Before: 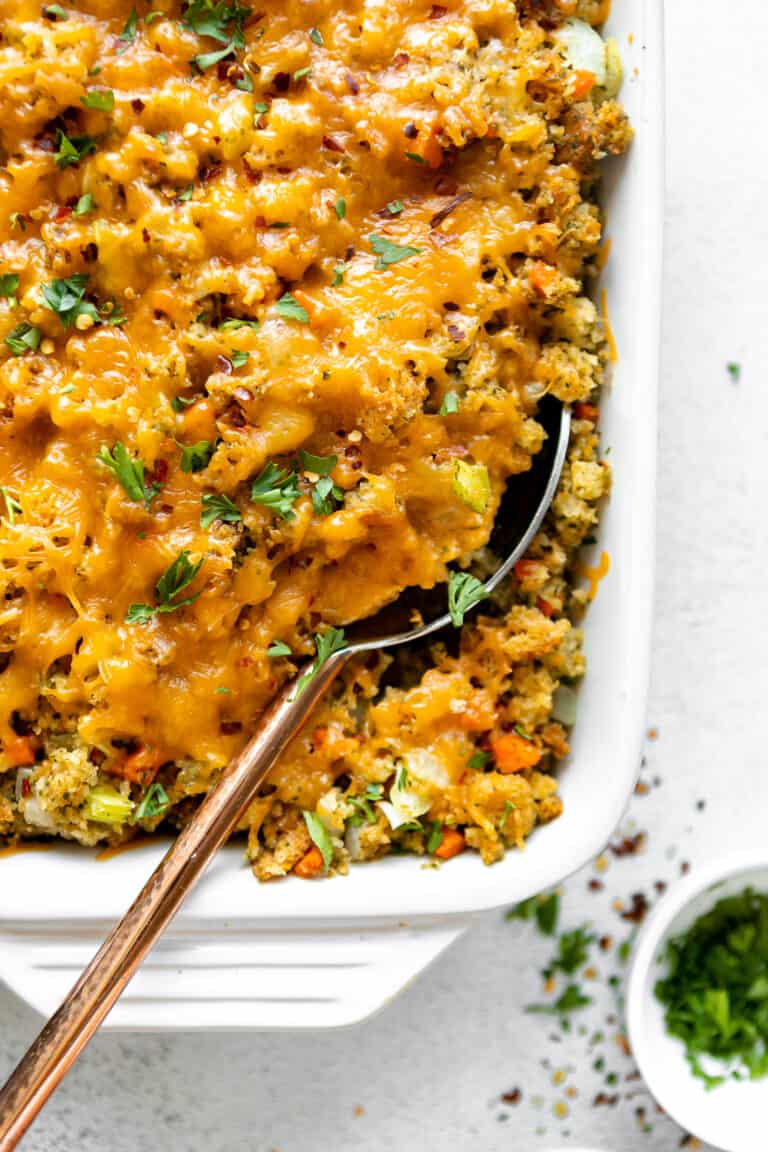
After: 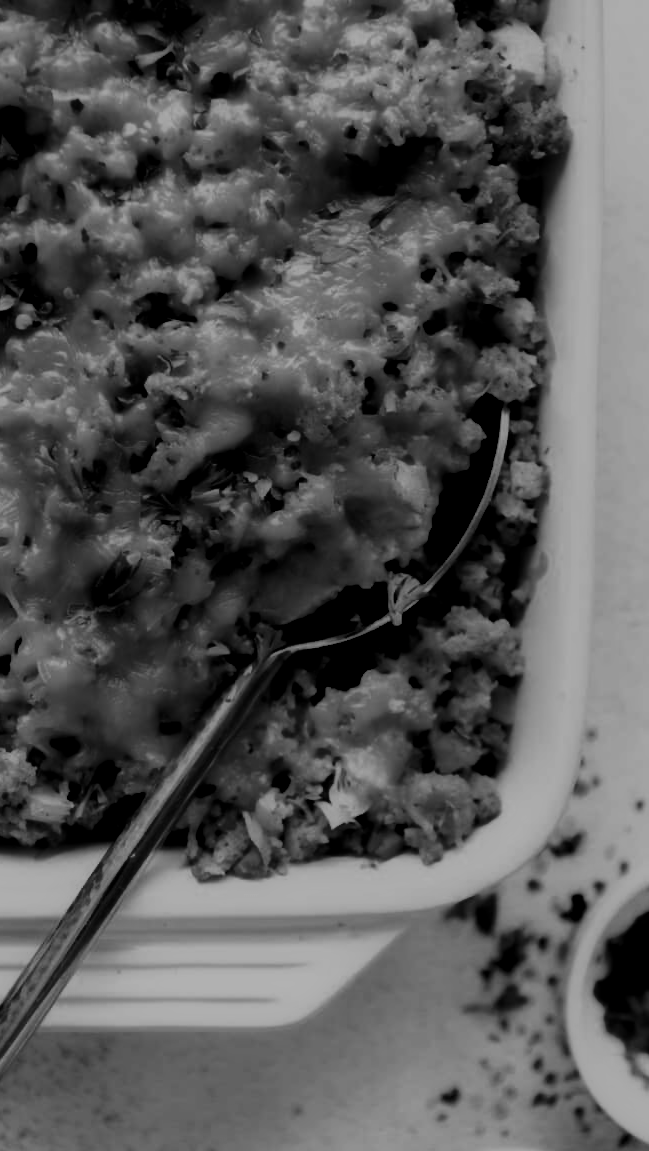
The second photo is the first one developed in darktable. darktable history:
color zones: curves: ch0 [(0, 0.558) (0.143, 0.548) (0.286, 0.447) (0.429, 0.259) (0.571, 0.5) (0.714, 0.5) (0.857, 0.593) (1, 0.558)]; ch1 [(0, 0.543) (0.01, 0.544) (0.12, 0.492) (0.248, 0.458) (0.5, 0.534) (0.748, 0.5) (0.99, 0.469) (1, 0.543)]; ch2 [(0, 0.507) (0.143, 0.522) (0.286, 0.505) (0.429, 0.5) (0.571, 0.5) (0.714, 0.5) (0.857, 0.5) (1, 0.507)], mix 22.06%
local contrast: on, module defaults
contrast brightness saturation: contrast 0.017, brightness -0.982, saturation -1
filmic rgb: black relative exposure -7.65 EV, white relative exposure 4.56 EV, hardness 3.61, color science v6 (2022)
crop: left 7.971%, right 7.428%
tone equalizer: -8 EV -0.39 EV, -7 EV -0.406 EV, -6 EV -0.364 EV, -5 EV -0.235 EV, -3 EV 0.247 EV, -2 EV 0.36 EV, -1 EV 0.375 EV, +0 EV 0.446 EV, edges refinement/feathering 500, mask exposure compensation -1.57 EV, preserve details no
contrast equalizer: y [[0.5, 0.542, 0.583, 0.625, 0.667, 0.708], [0.5 ×6], [0.5 ×6], [0, 0.033, 0.067, 0.1, 0.133, 0.167], [0, 0.05, 0.1, 0.15, 0.2, 0.25]], mix -0.993
